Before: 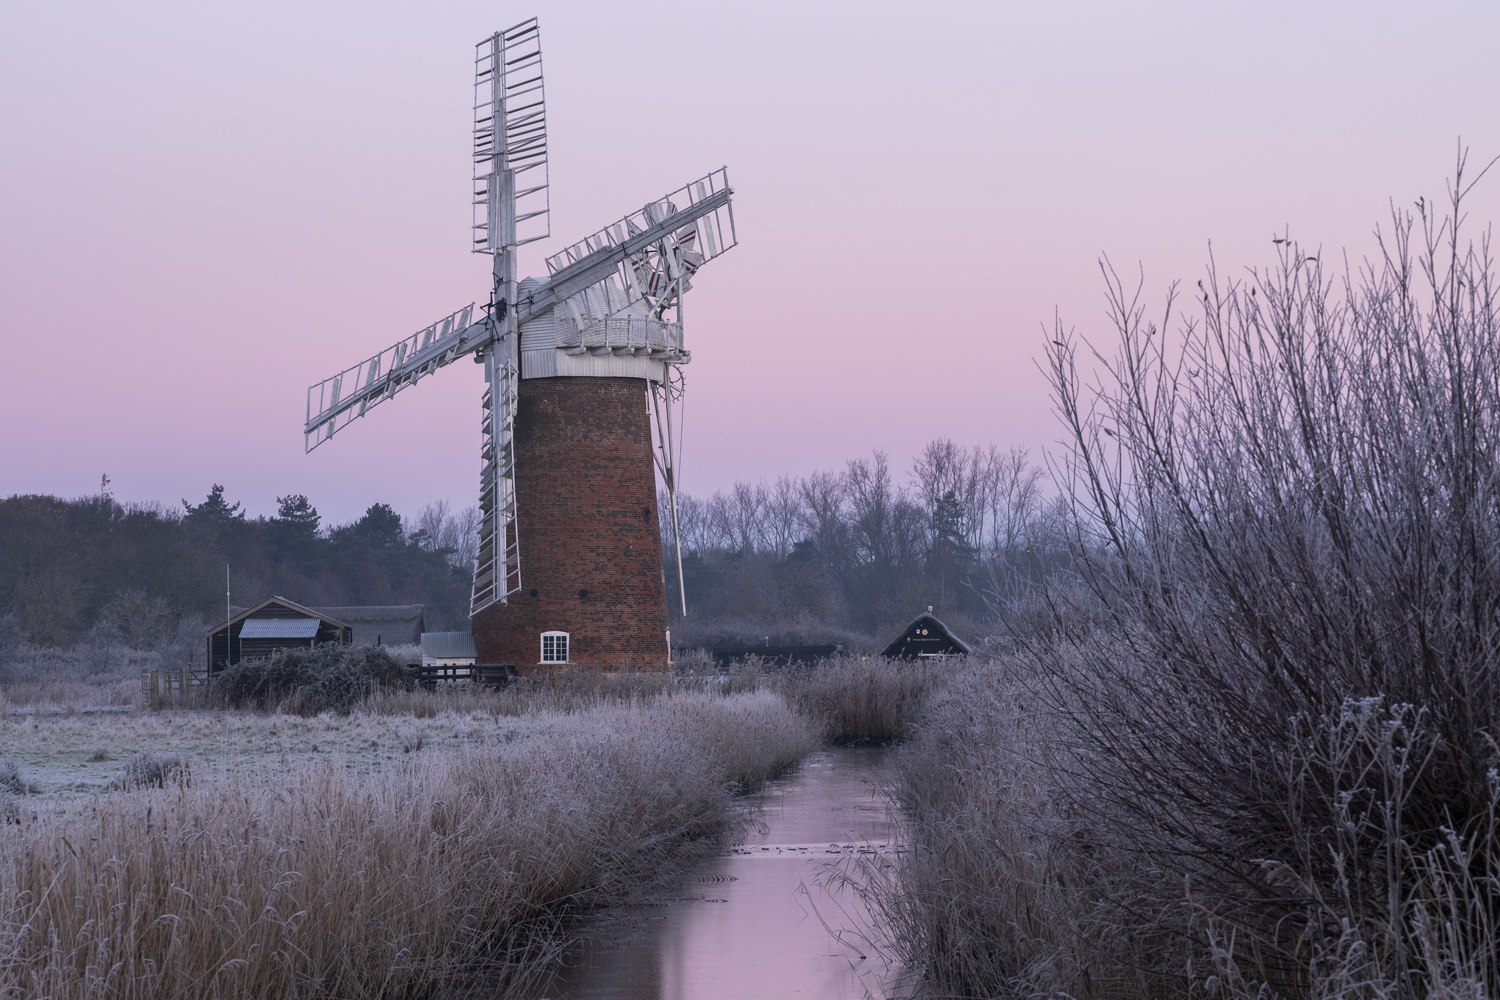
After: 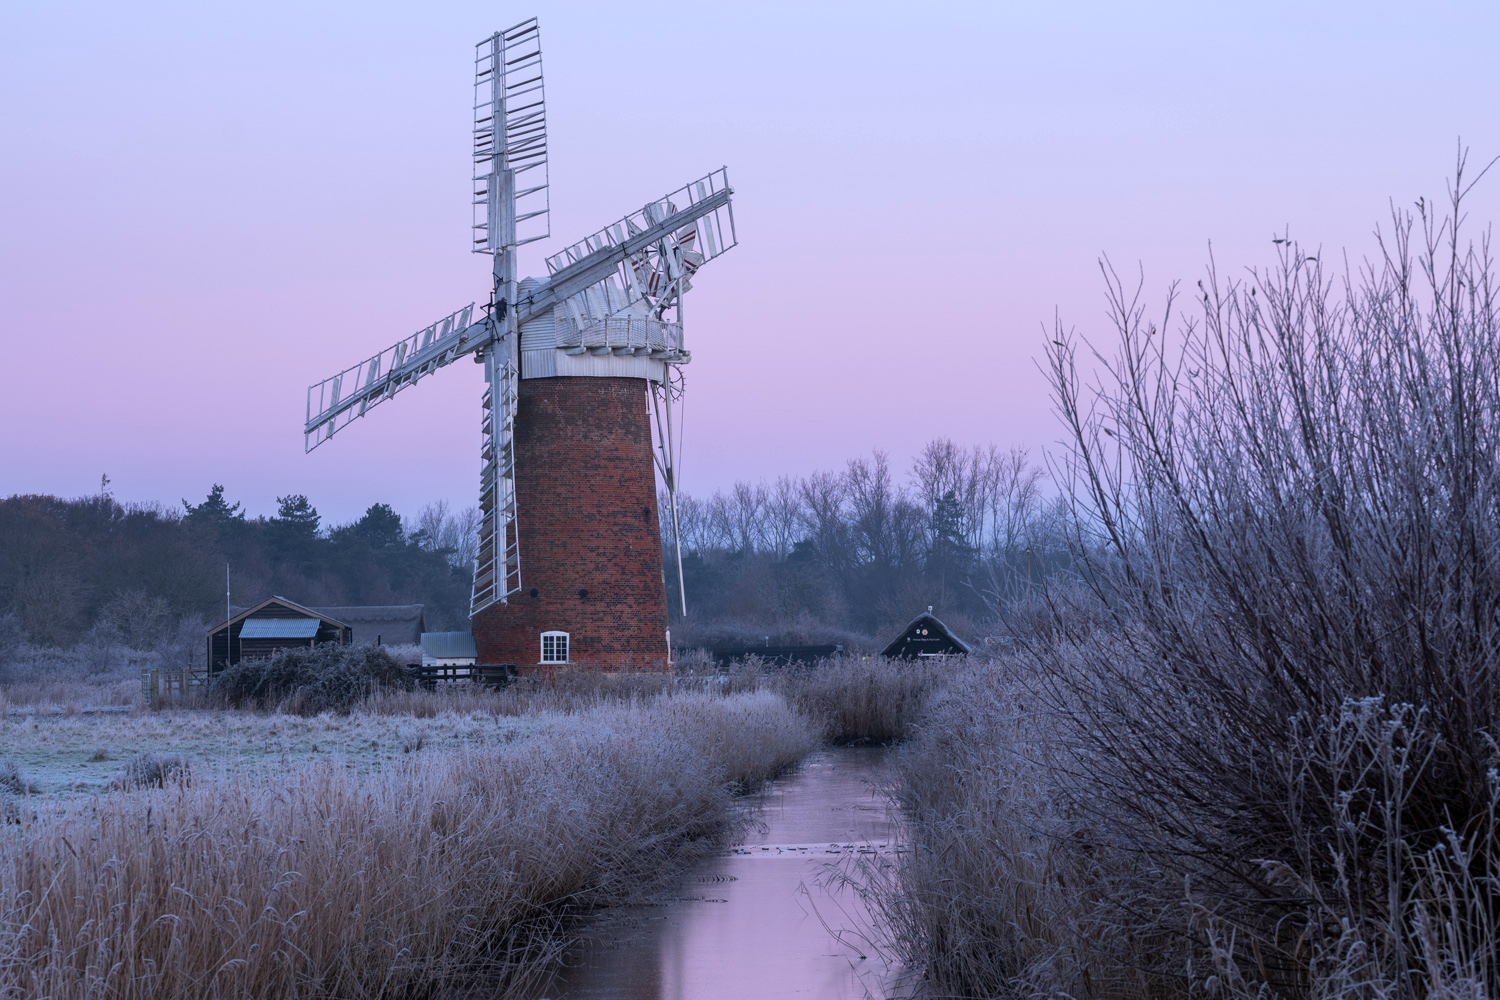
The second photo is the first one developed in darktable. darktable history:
color correction: highlights a* -2.26, highlights b* -18.39
